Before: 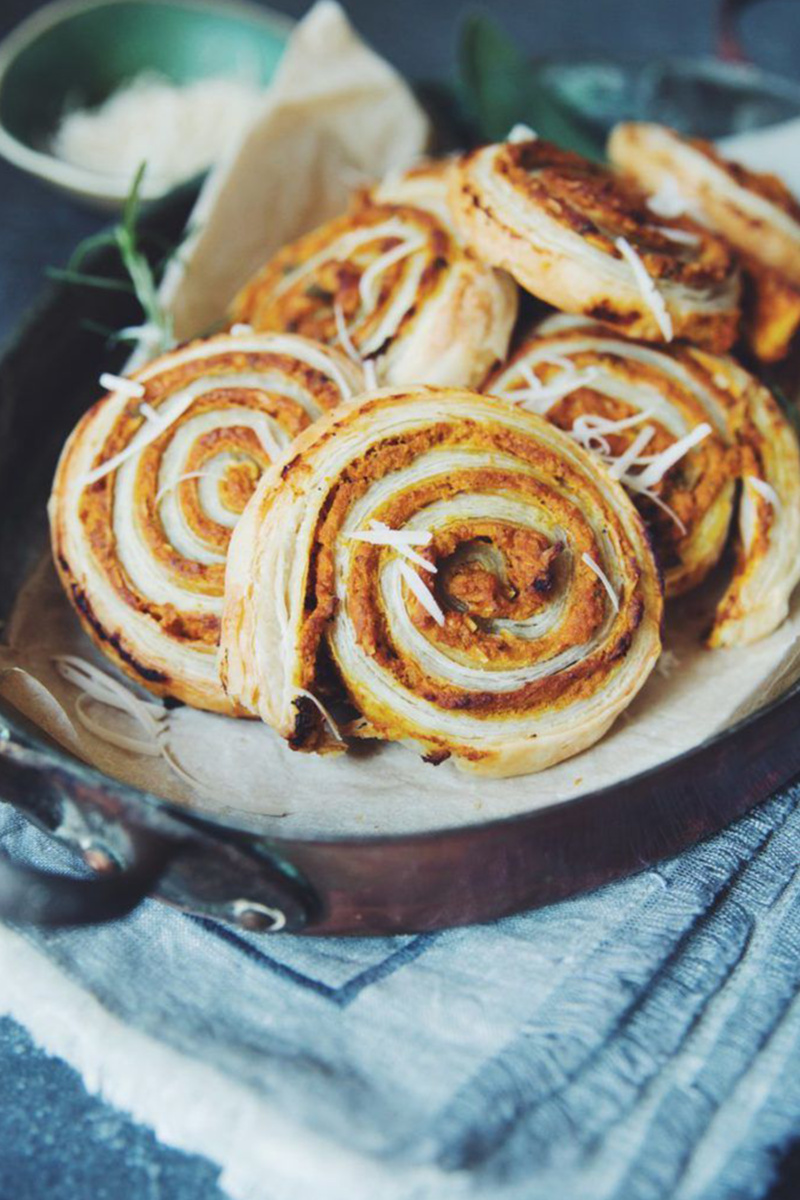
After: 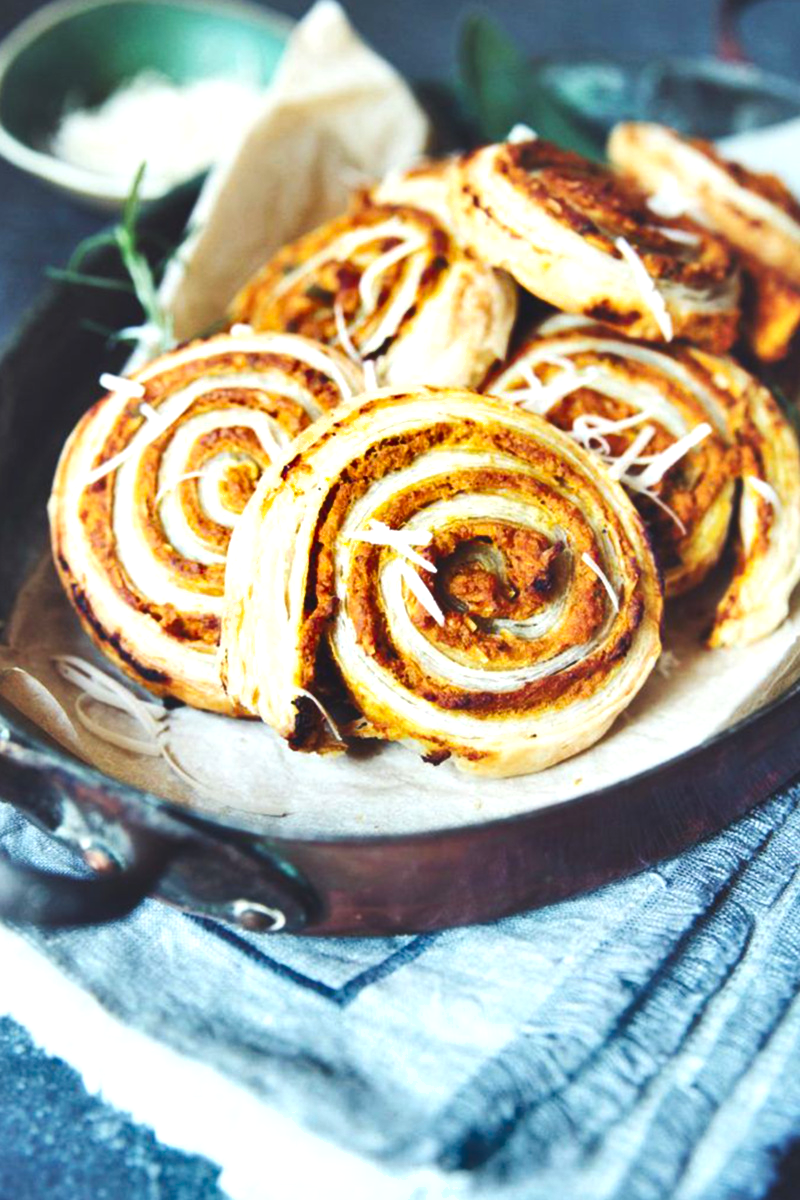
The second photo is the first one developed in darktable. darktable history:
tone curve: curves: ch0 [(0, 0.032) (0.181, 0.156) (0.751, 0.762) (1, 1)], preserve colors none
shadows and highlights: shadows 58.37, soften with gaussian
exposure: exposure 0.748 EV, compensate exposure bias true, compensate highlight preservation false
